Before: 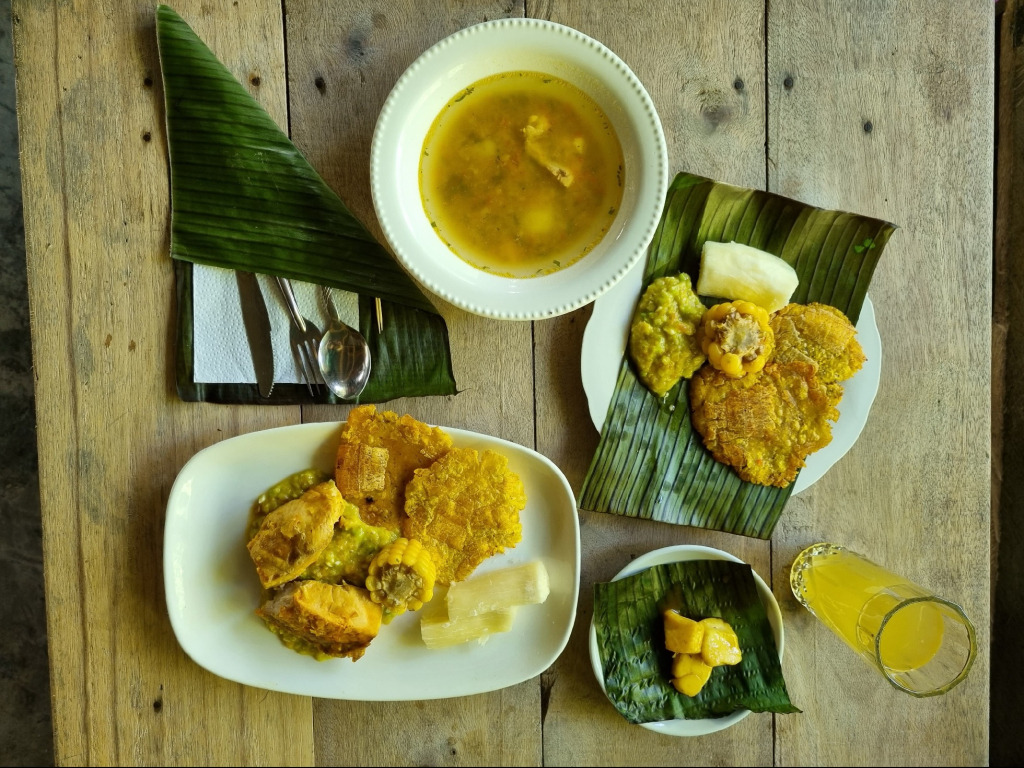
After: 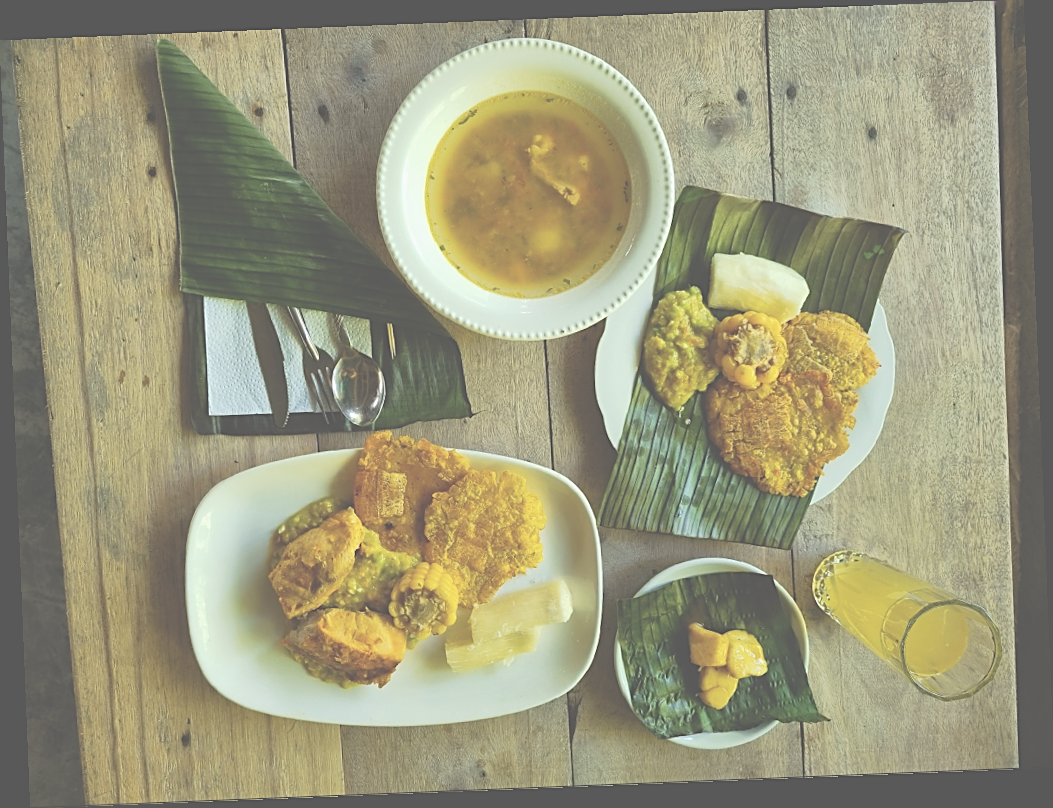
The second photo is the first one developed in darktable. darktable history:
tone curve: curves: ch0 [(0, 0) (0.003, 0.132) (0.011, 0.13) (0.025, 0.134) (0.044, 0.138) (0.069, 0.154) (0.1, 0.17) (0.136, 0.198) (0.177, 0.25) (0.224, 0.308) (0.277, 0.371) (0.335, 0.432) (0.399, 0.491) (0.468, 0.55) (0.543, 0.612) (0.623, 0.679) (0.709, 0.766) (0.801, 0.842) (0.898, 0.912) (1, 1)], preserve colors none
sharpen: on, module defaults
rotate and perspective: rotation -2.29°, automatic cropping off
exposure: black level correction -0.062, exposure -0.05 EV, compensate highlight preservation false
